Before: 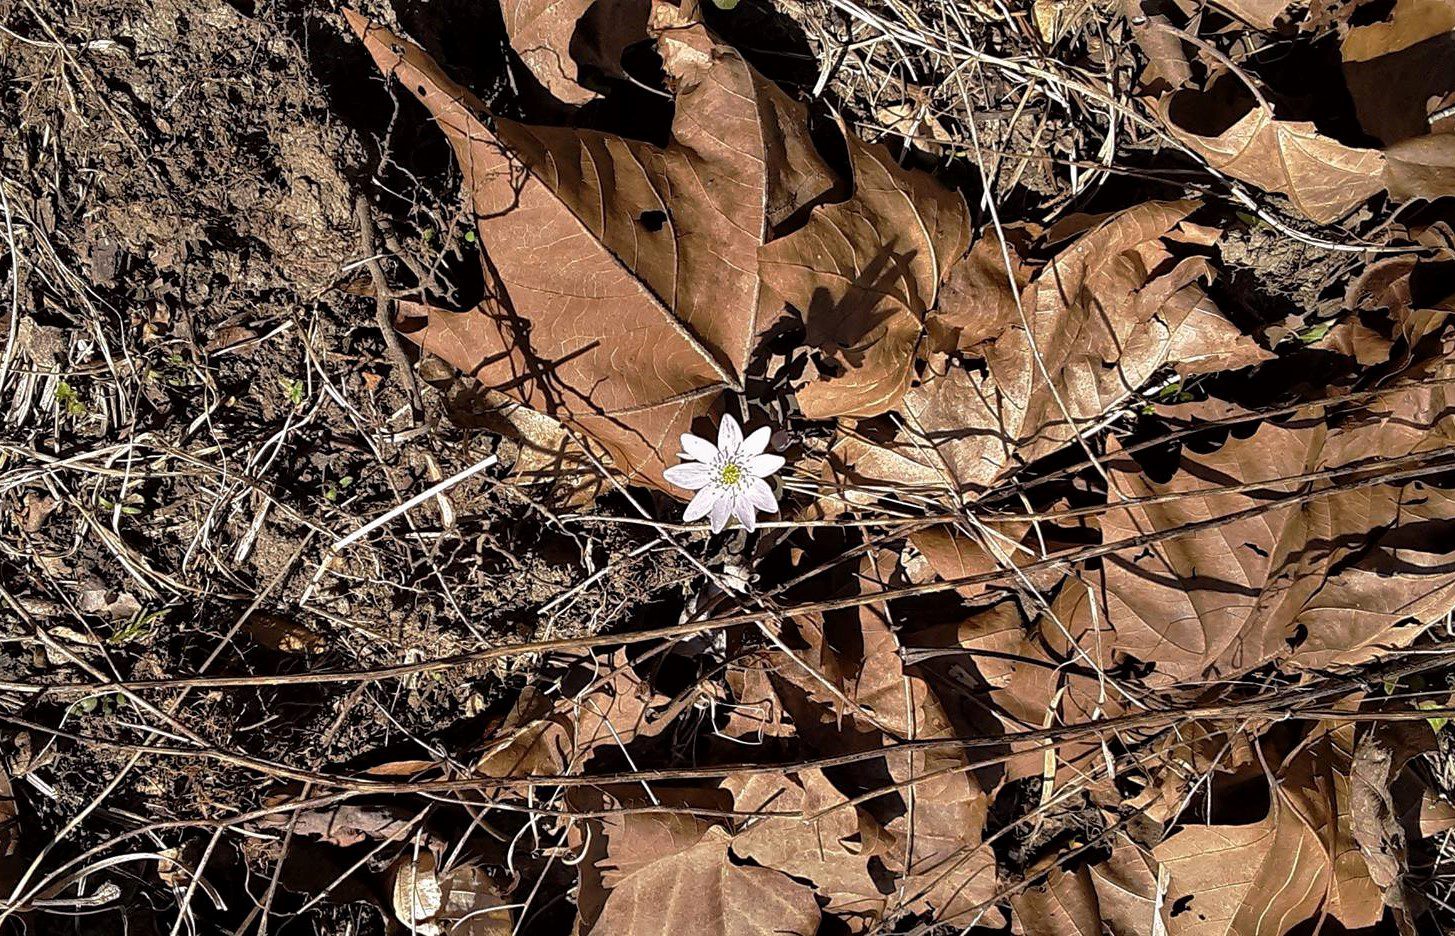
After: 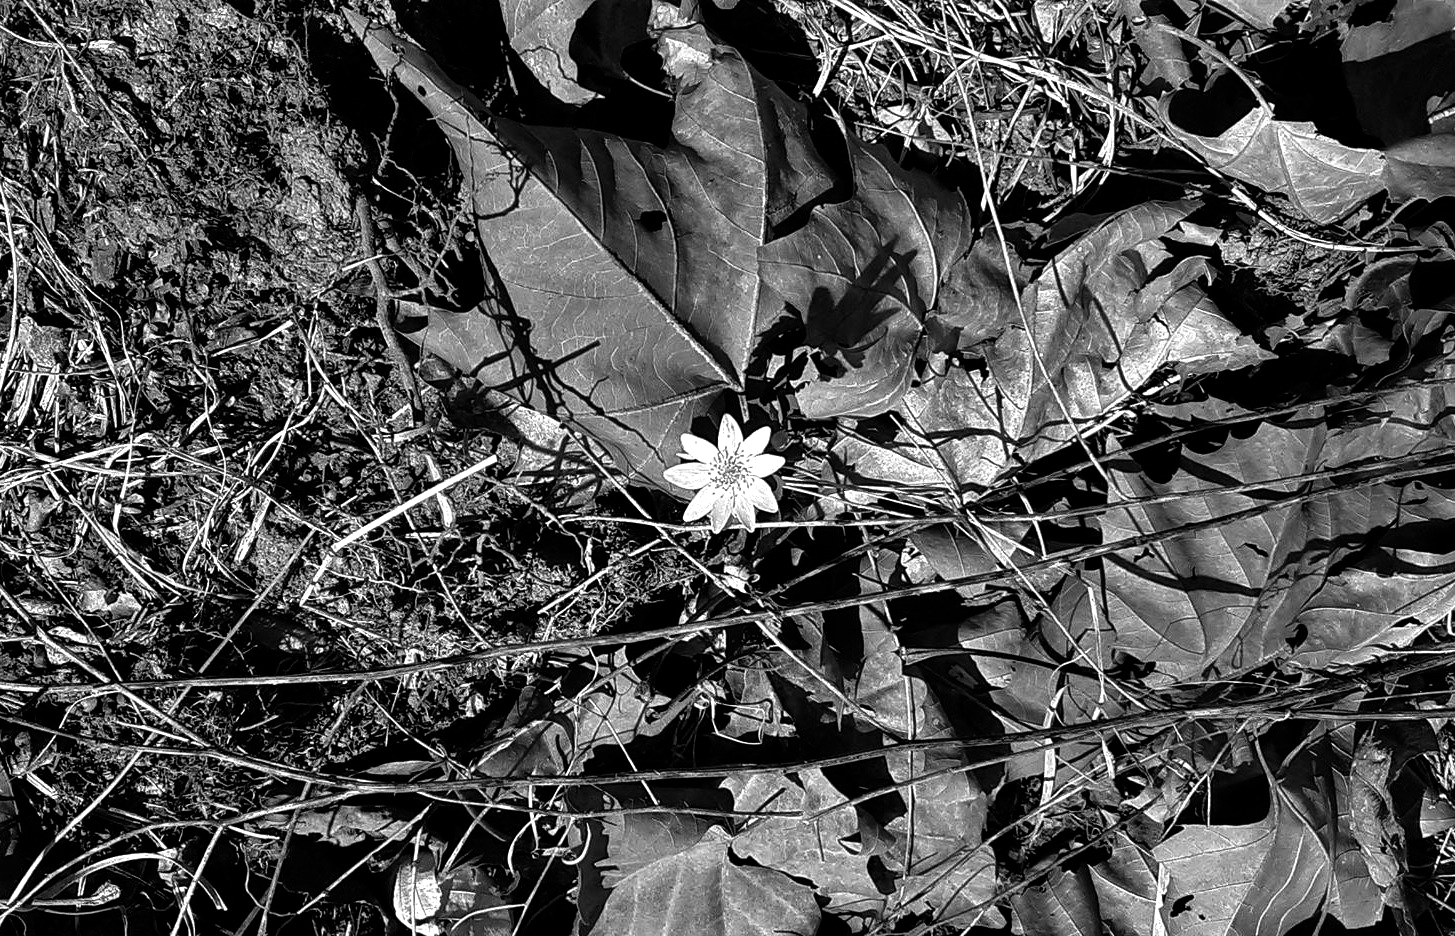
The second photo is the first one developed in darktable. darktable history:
monochrome: on, module defaults
color balance rgb: shadows lift › luminance -10%, power › luminance -9%, linear chroma grading › global chroma 10%, global vibrance 10%, contrast 15%, saturation formula JzAzBz (2021)
